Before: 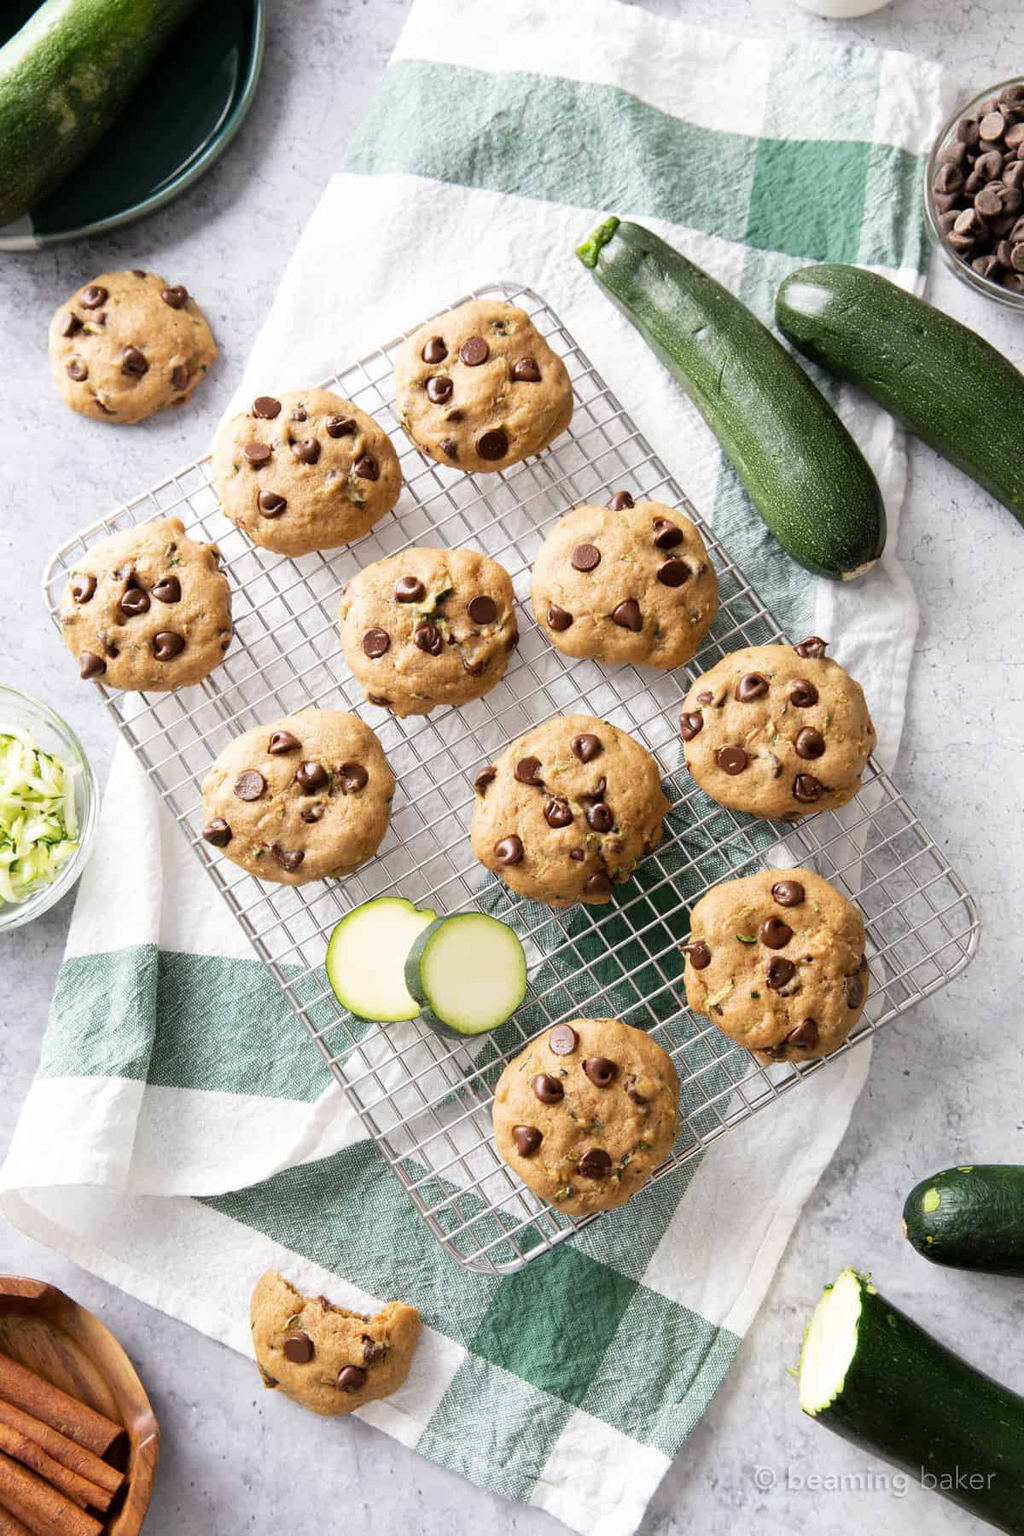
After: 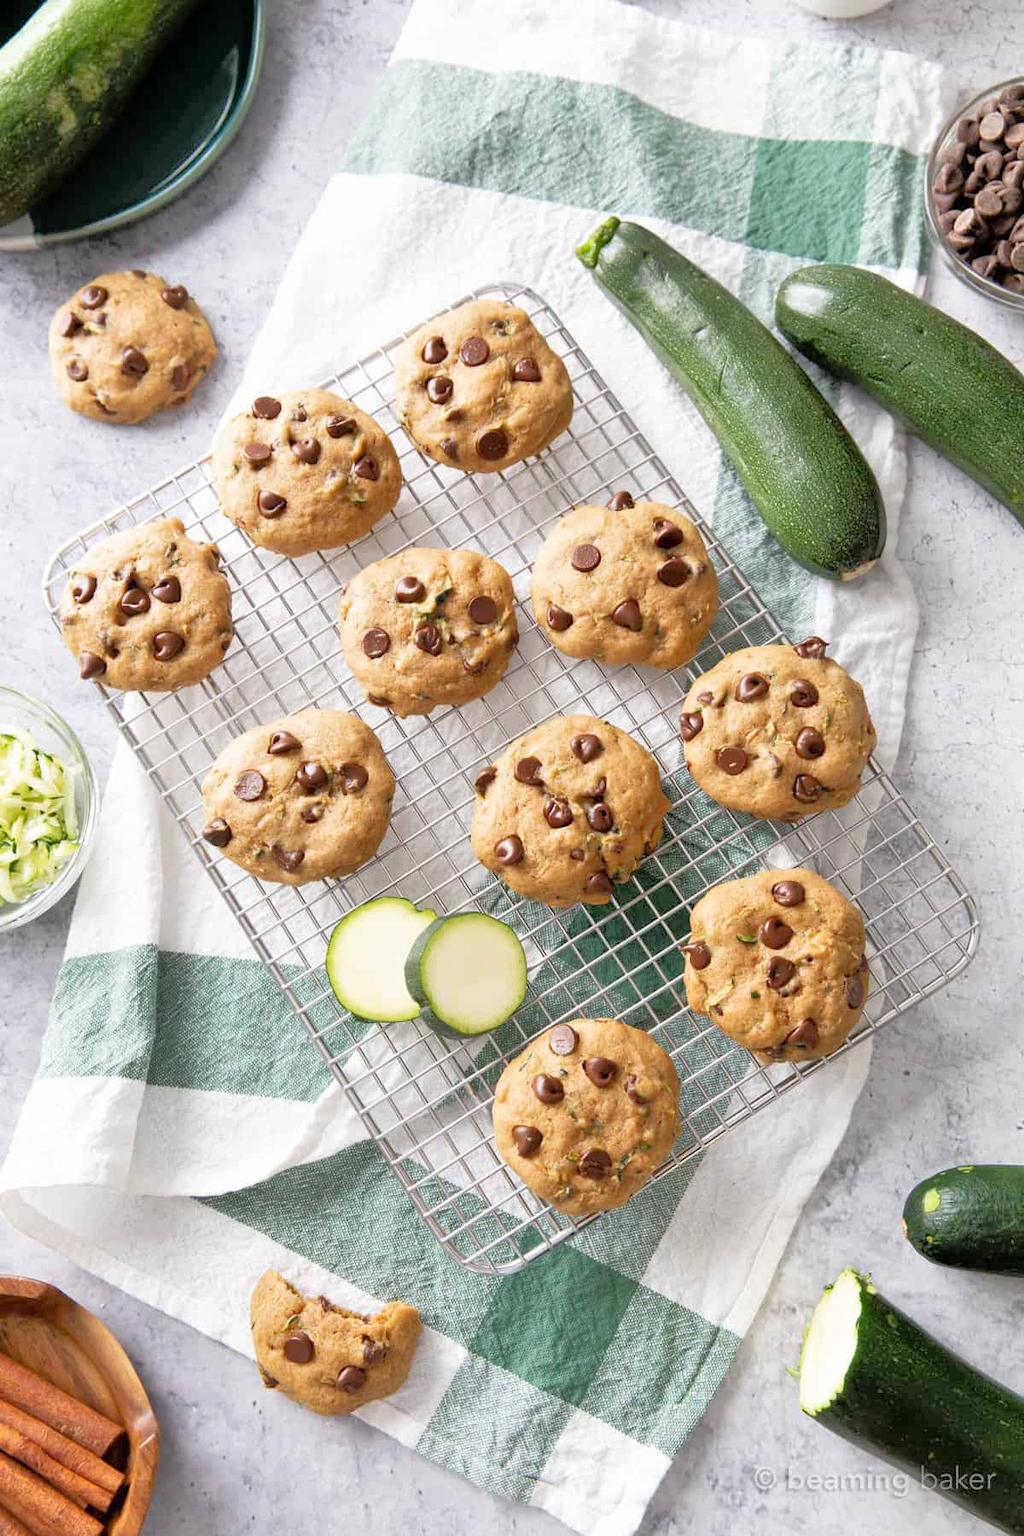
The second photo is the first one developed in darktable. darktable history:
tone equalizer: -7 EV 0.145 EV, -6 EV 0.587 EV, -5 EV 1.16 EV, -4 EV 1.37 EV, -3 EV 1.17 EV, -2 EV 0.6 EV, -1 EV 0.166 EV
